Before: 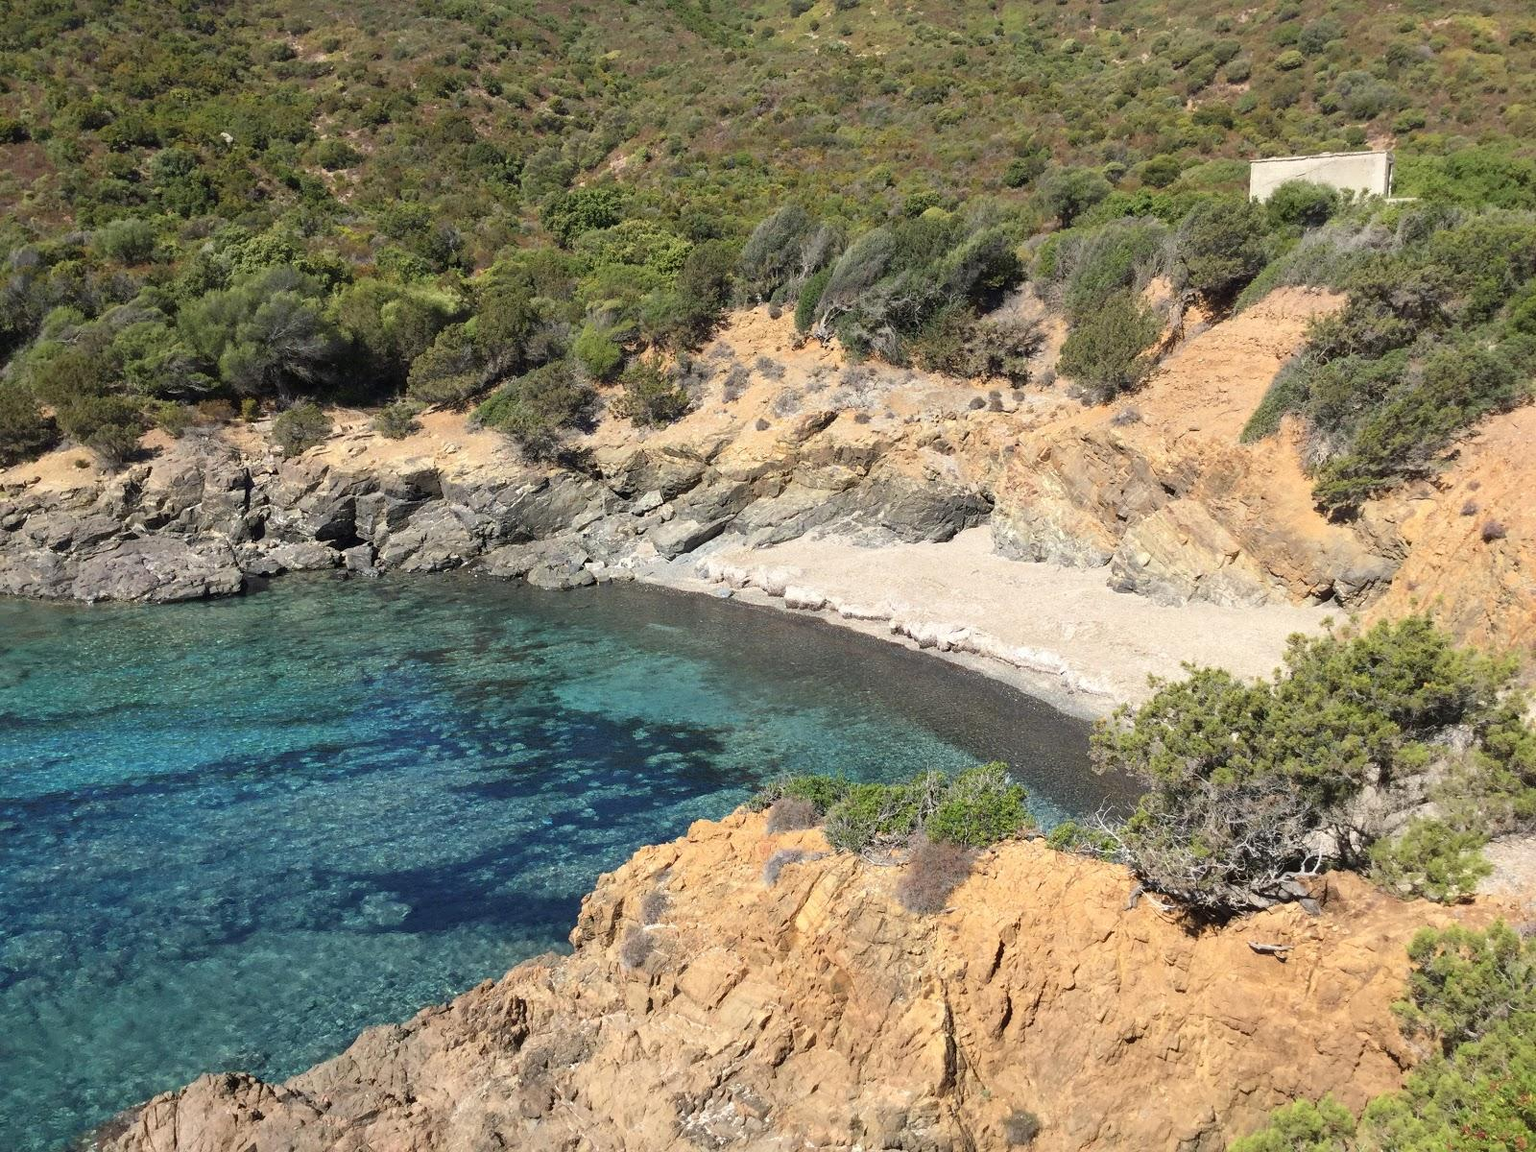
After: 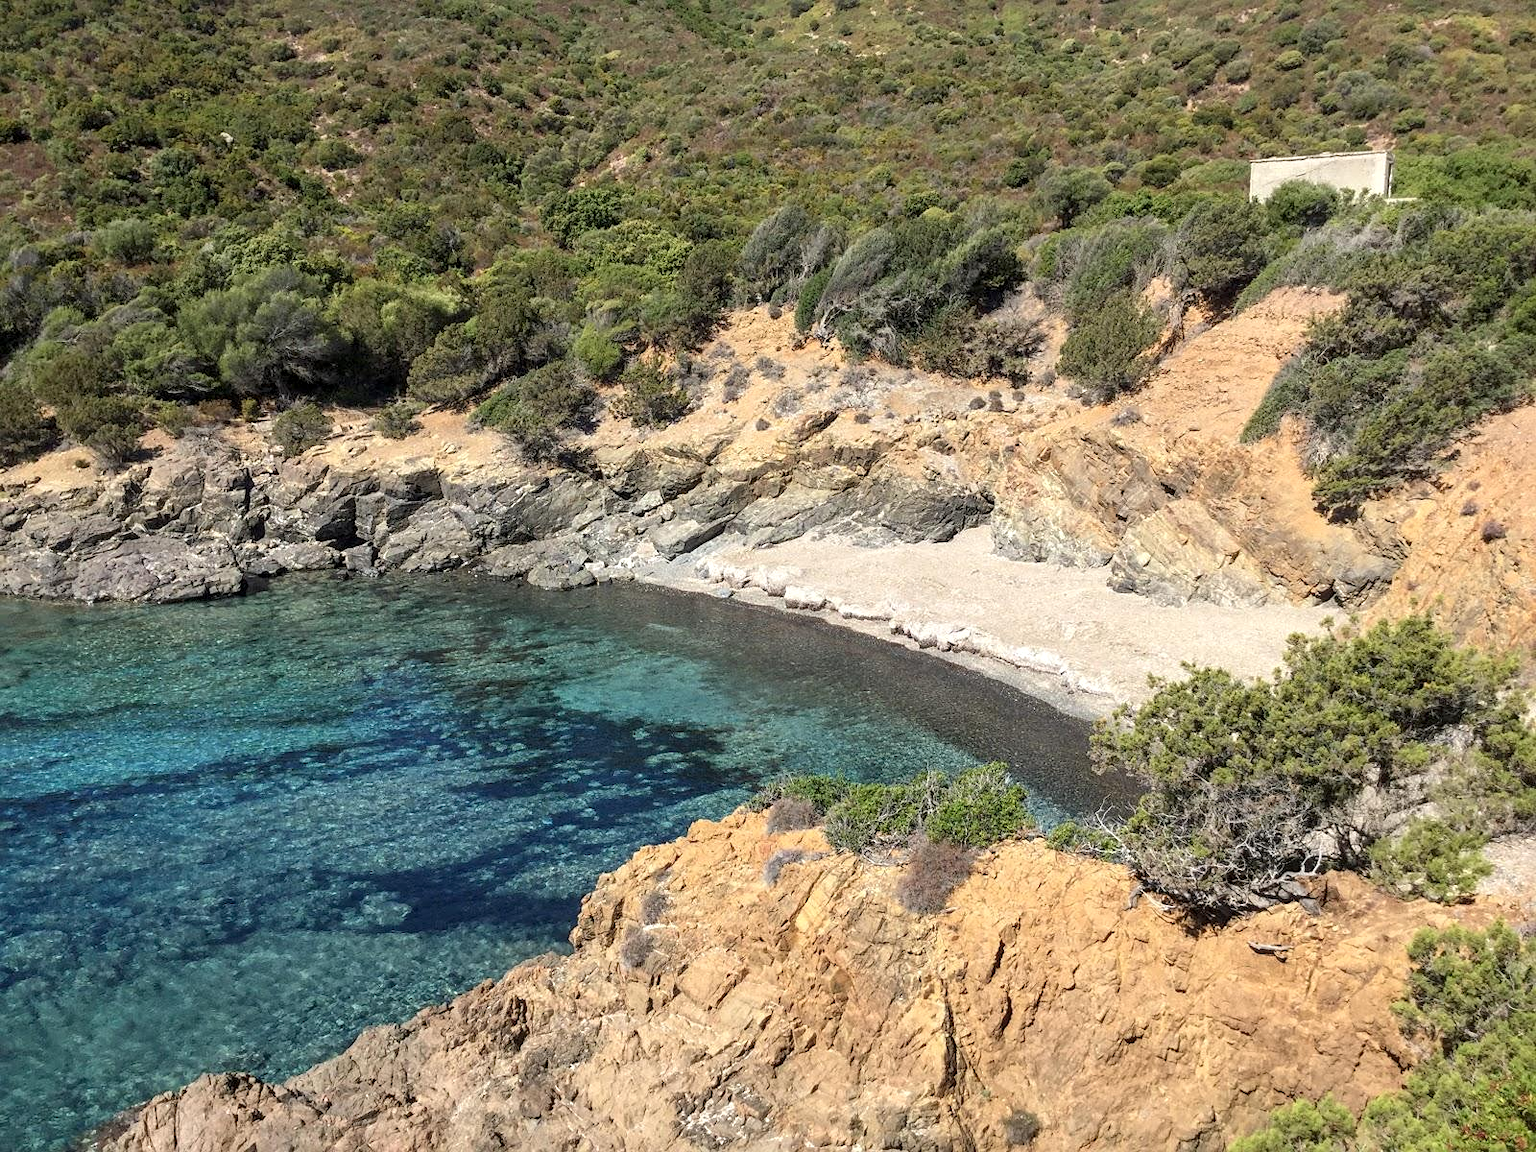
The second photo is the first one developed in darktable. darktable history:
local contrast: detail 130%
exposure: exposure -0.022 EV, compensate highlight preservation false
sharpen: amount 0.217
